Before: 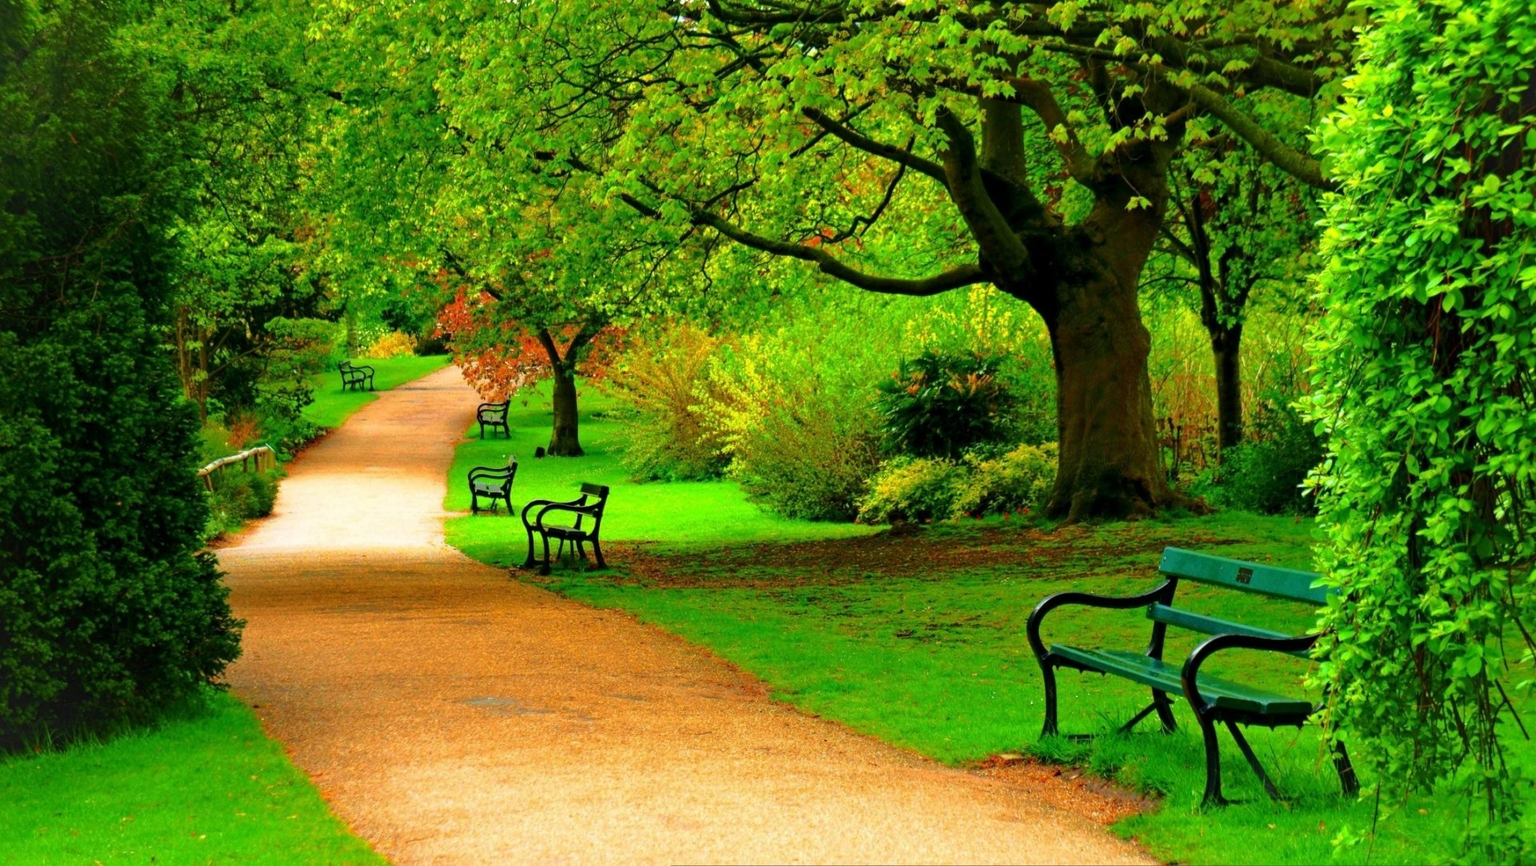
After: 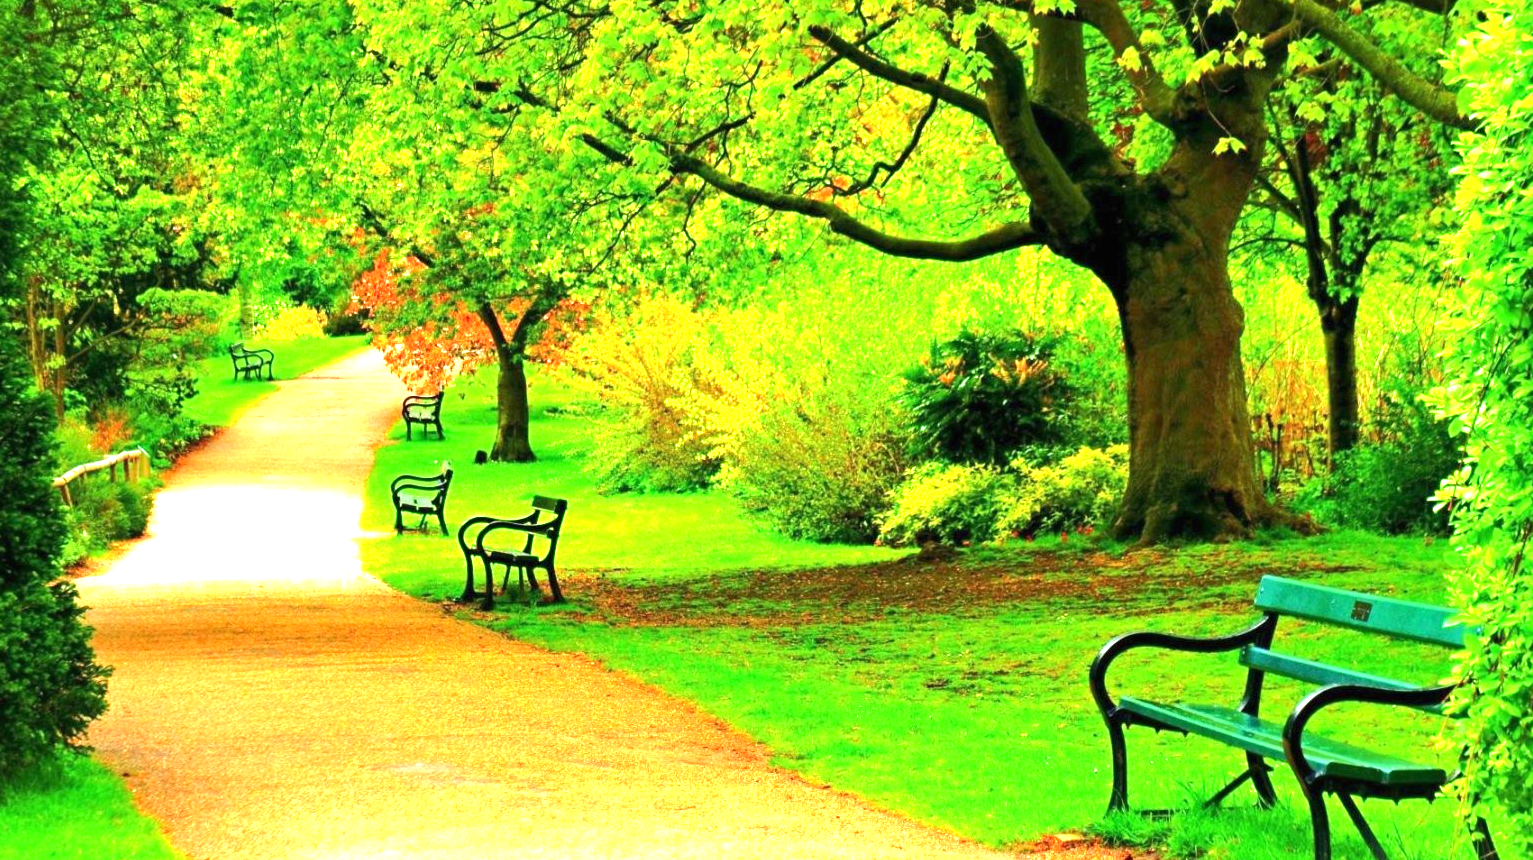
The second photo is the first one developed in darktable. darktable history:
exposure: black level correction 0, exposure 1.67 EV, compensate highlight preservation false
crop and rotate: left 10.144%, top 10.061%, right 9.997%, bottom 10.401%
